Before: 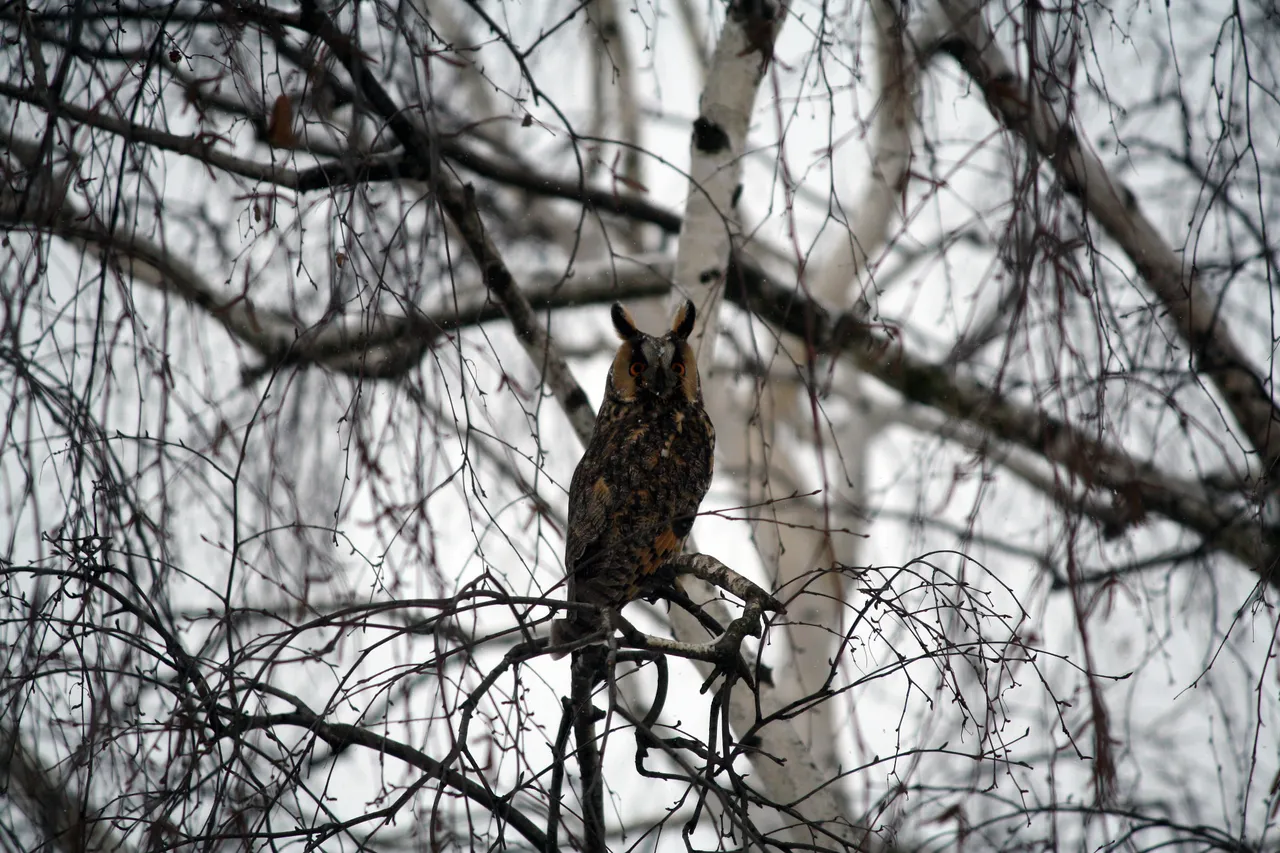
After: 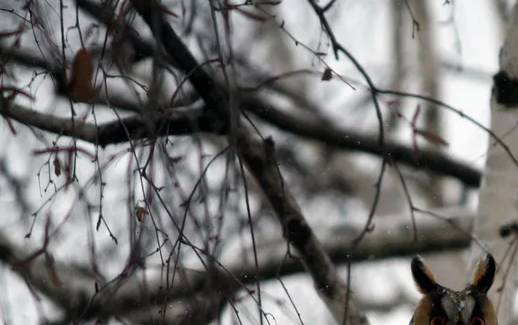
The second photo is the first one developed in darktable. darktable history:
crop: left 15.635%, top 5.443%, right 43.832%, bottom 56.362%
